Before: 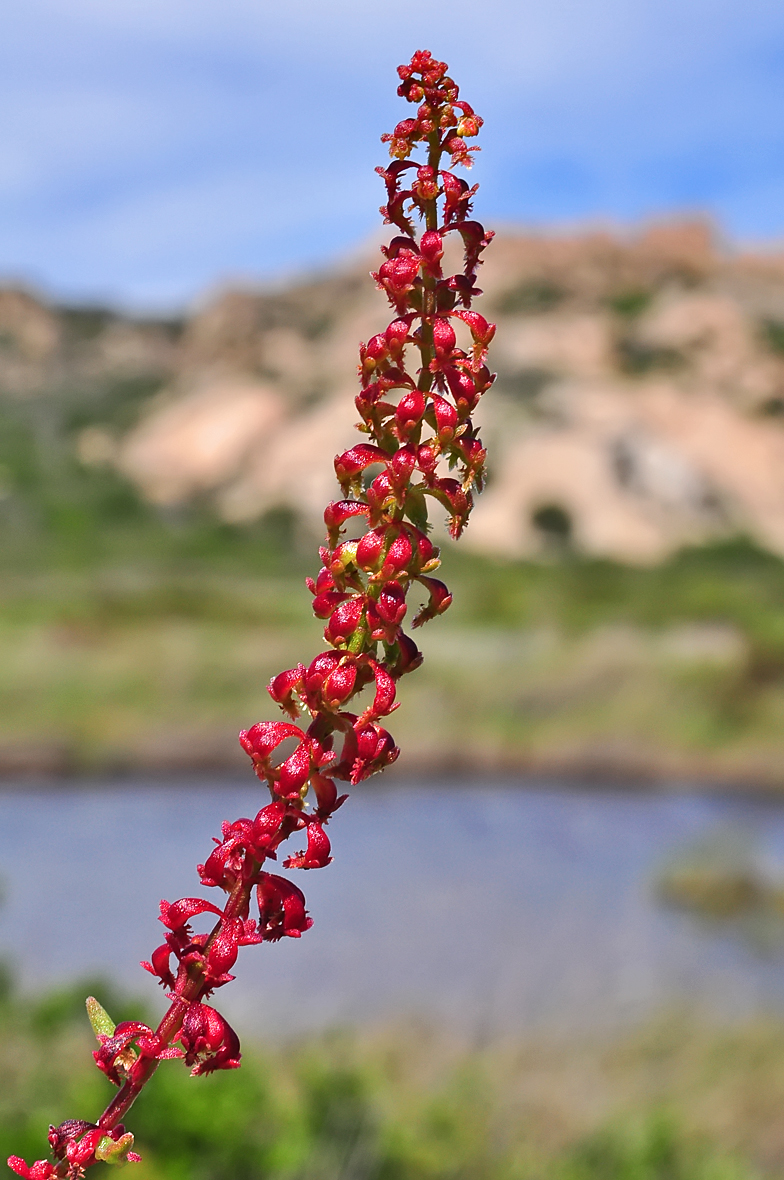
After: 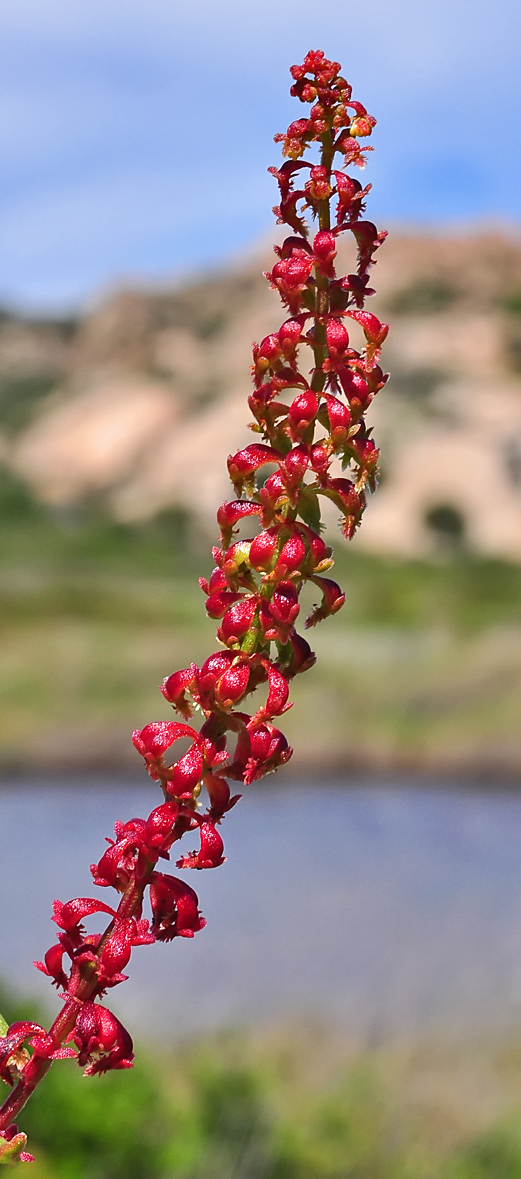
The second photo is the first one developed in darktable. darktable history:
crop and rotate: left 13.803%, right 19.618%
